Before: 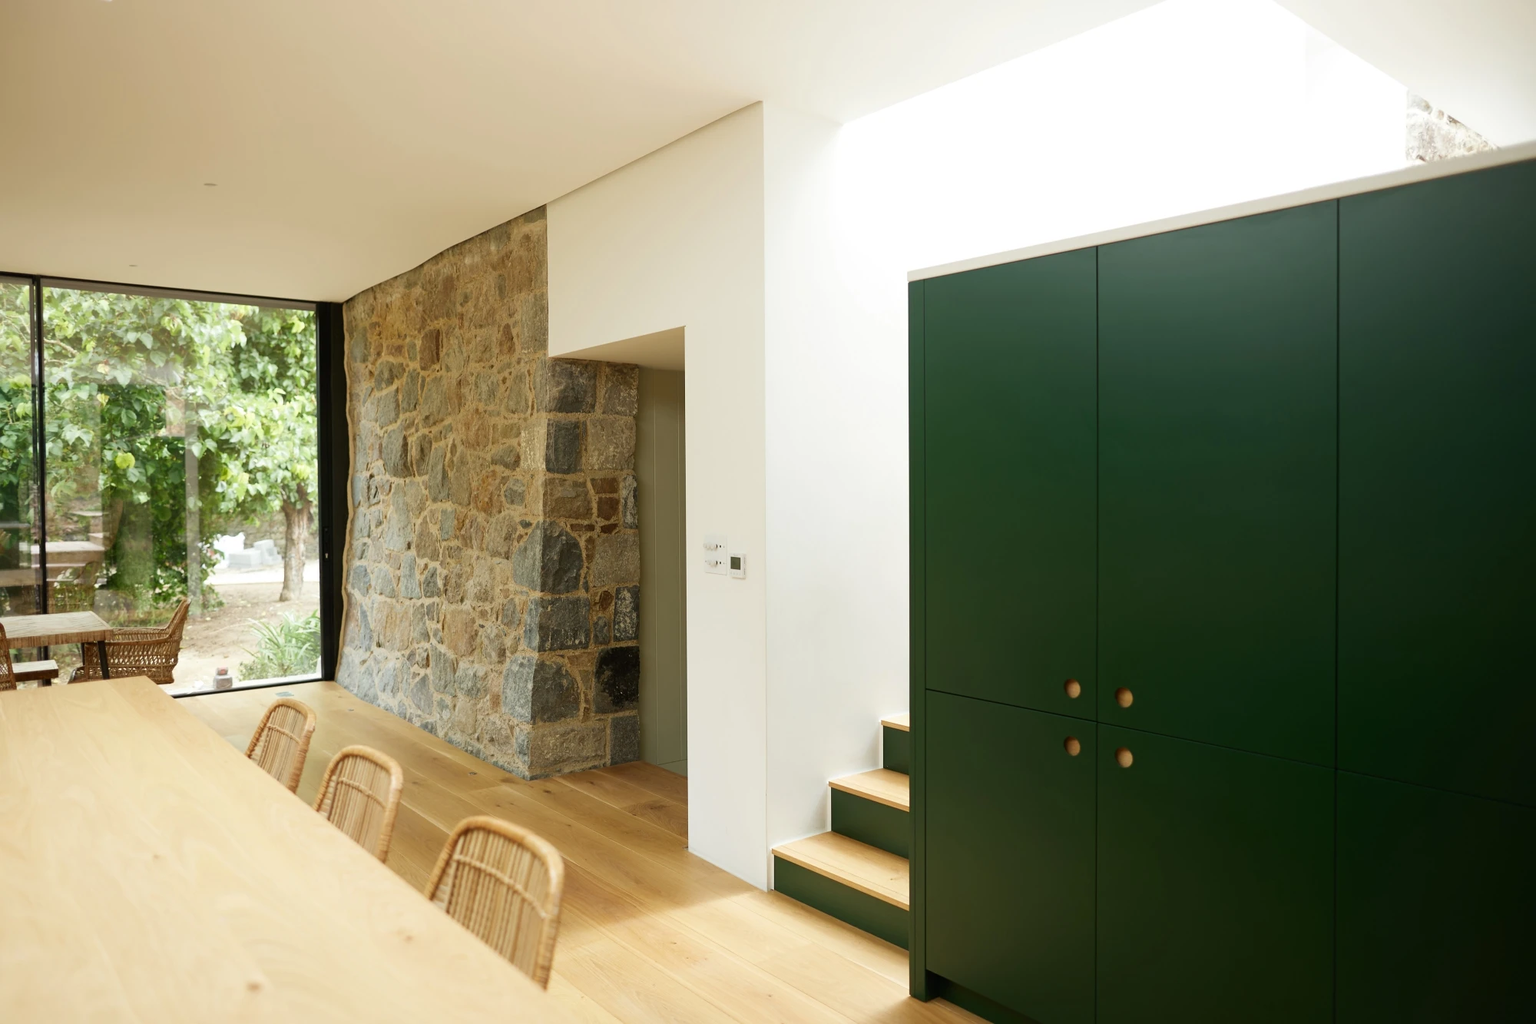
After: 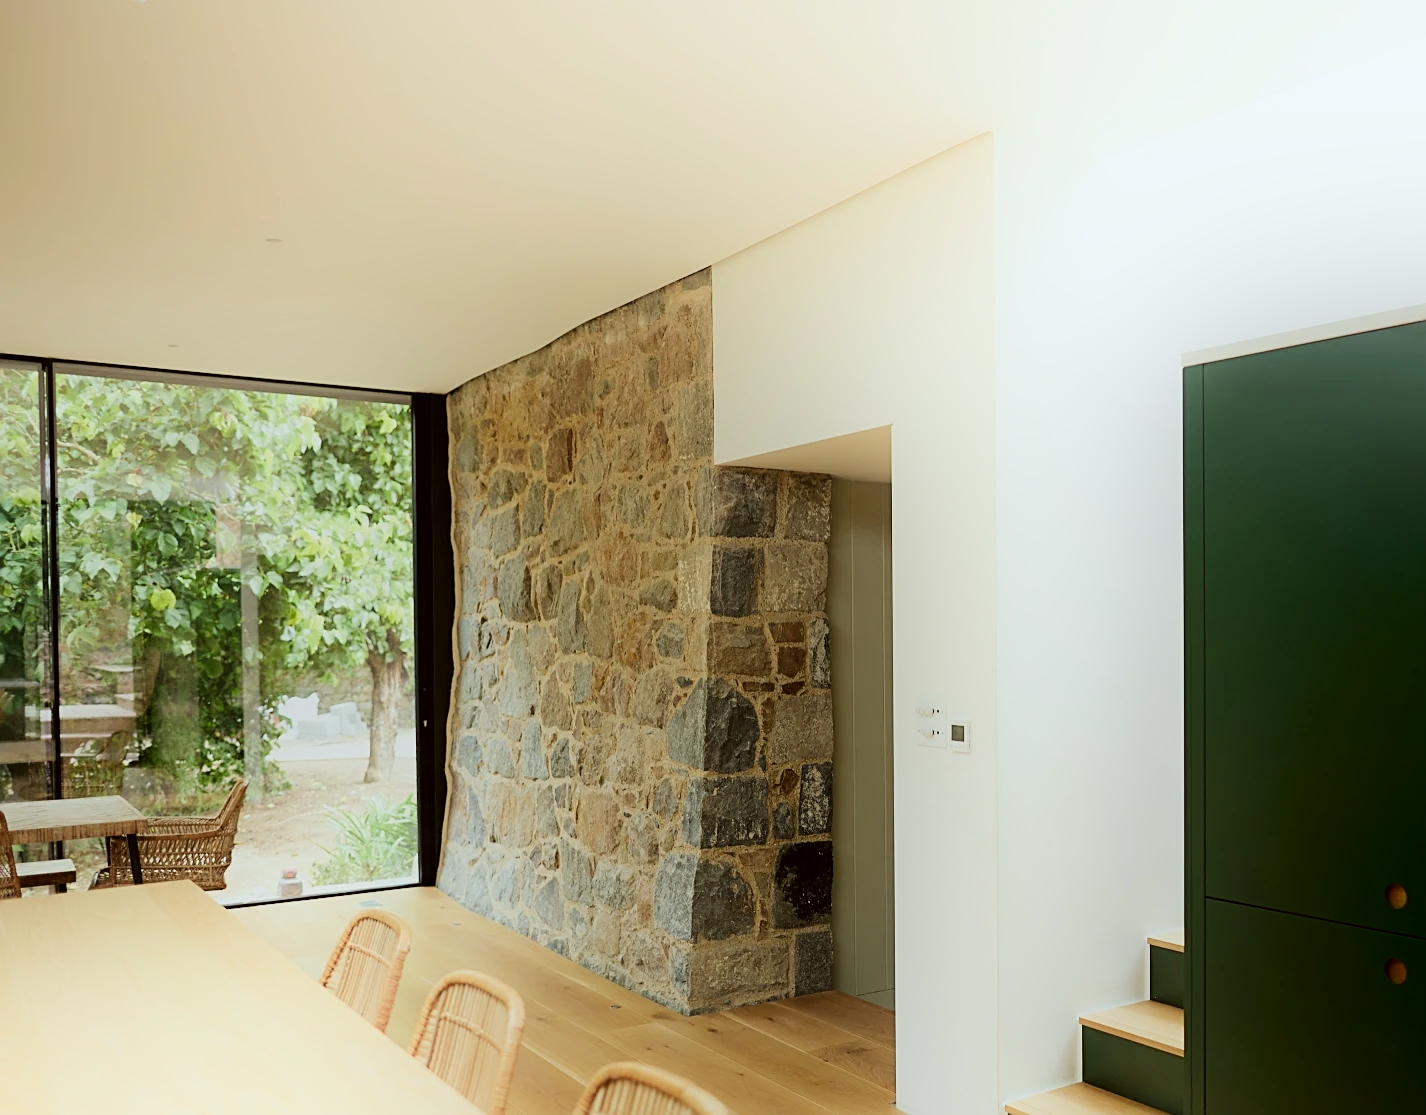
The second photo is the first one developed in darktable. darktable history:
shadows and highlights: shadows -54.82, highlights 84.79, soften with gaussian
crop: right 28.673%, bottom 16.319%
filmic rgb: black relative exposure -7.65 EV, white relative exposure 4.56 EV, hardness 3.61, color science v6 (2022)
sharpen: on, module defaults
color correction: highlights a* -2.98, highlights b* -2.04, shadows a* 2.13, shadows b* 3
